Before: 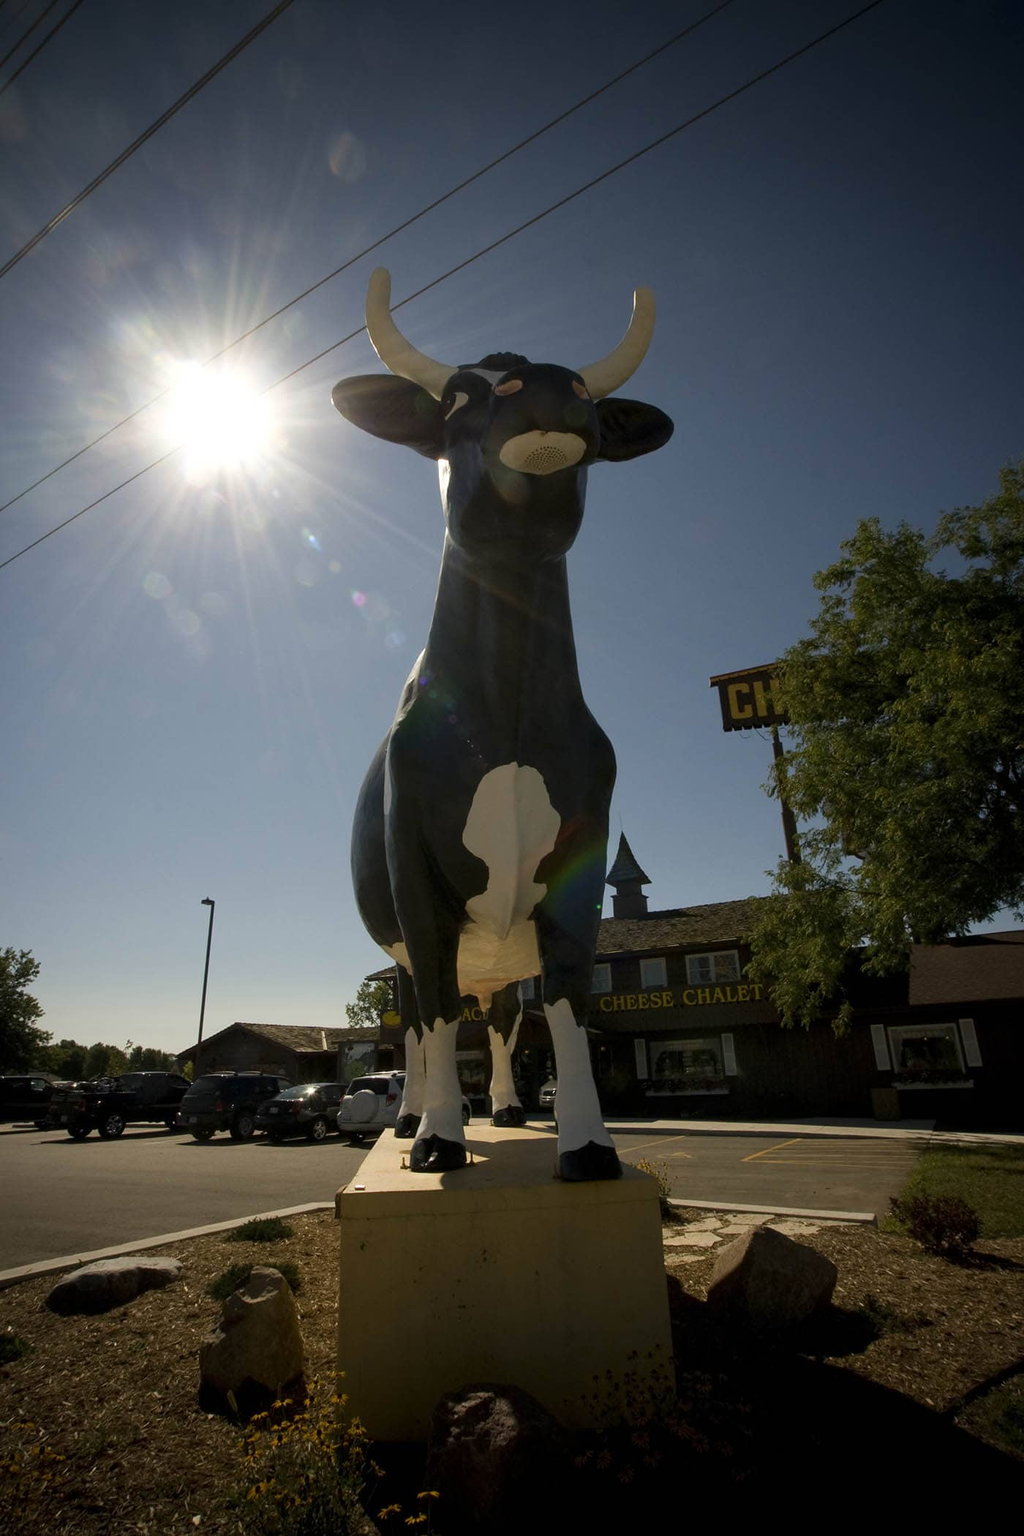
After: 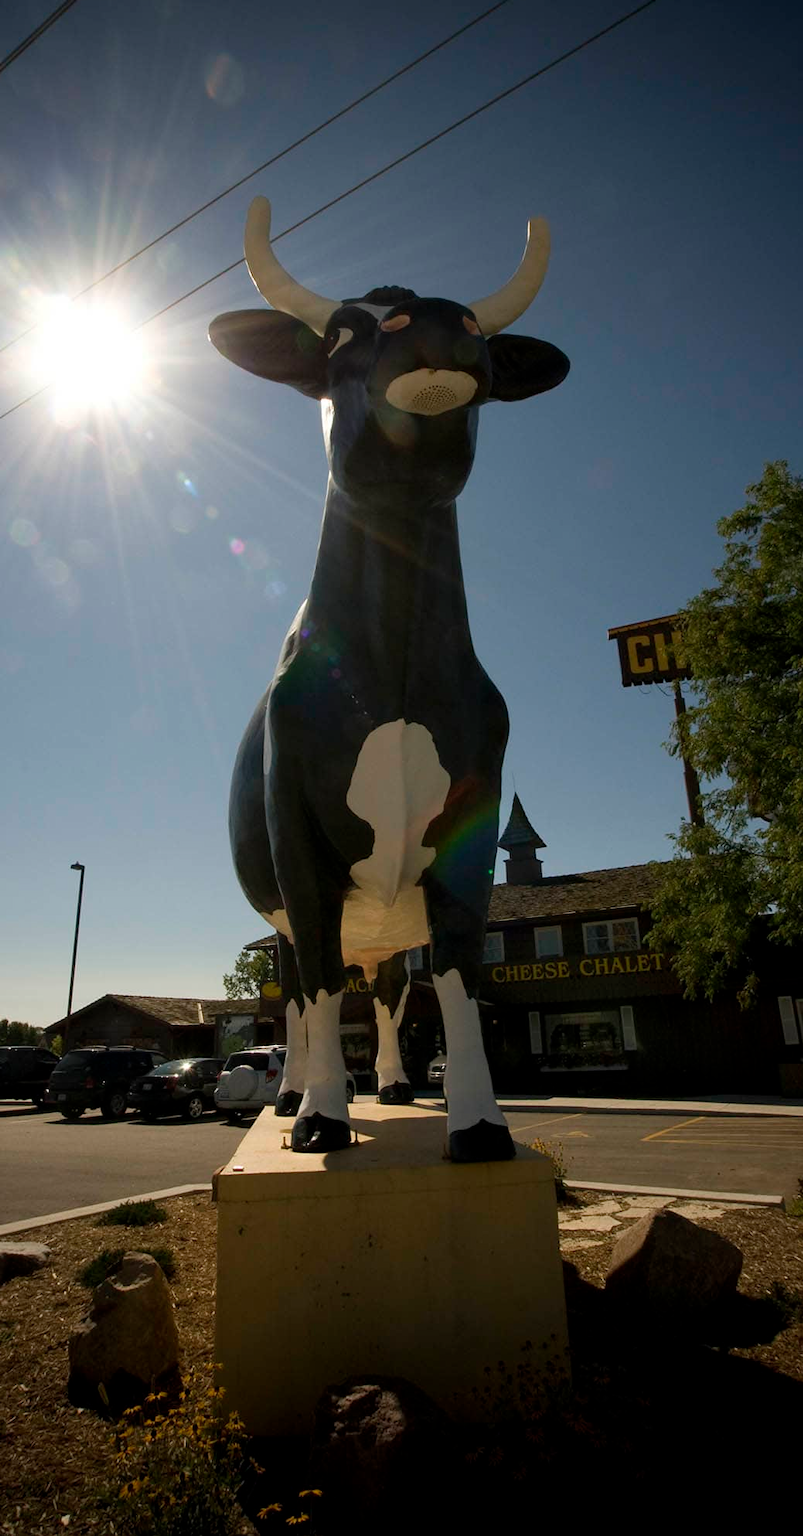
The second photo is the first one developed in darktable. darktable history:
crop and rotate: left 13.17%, top 5.38%, right 12.595%
